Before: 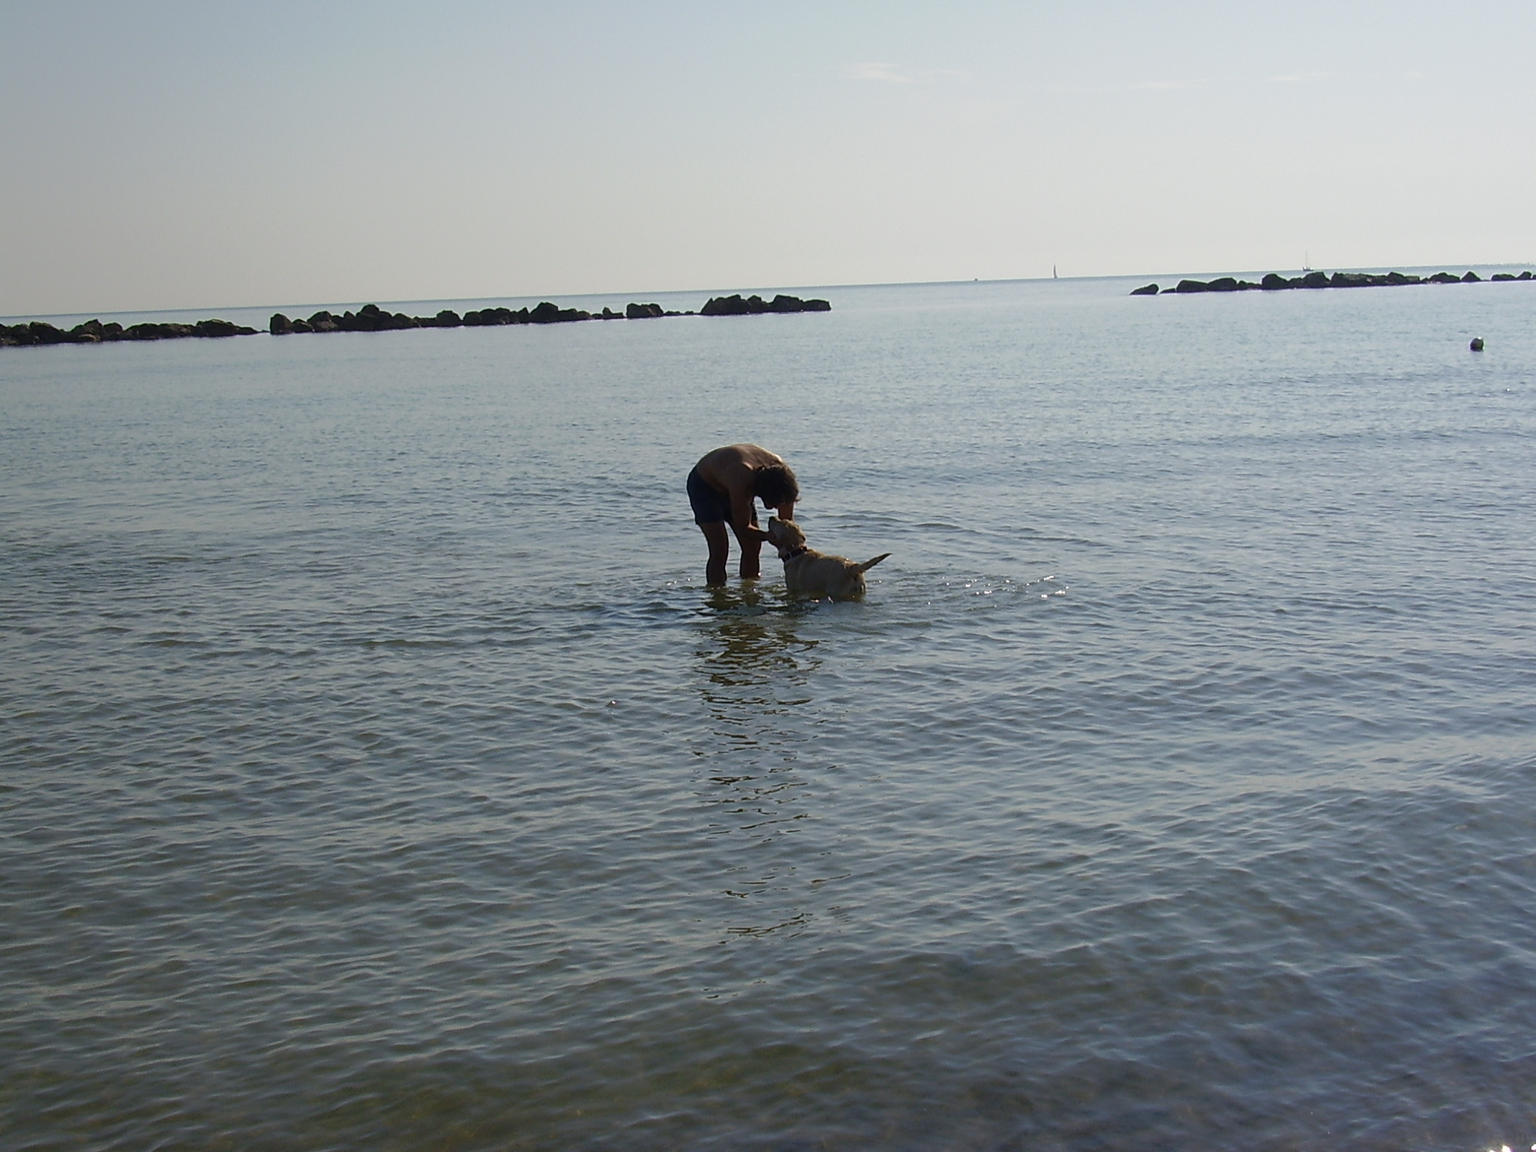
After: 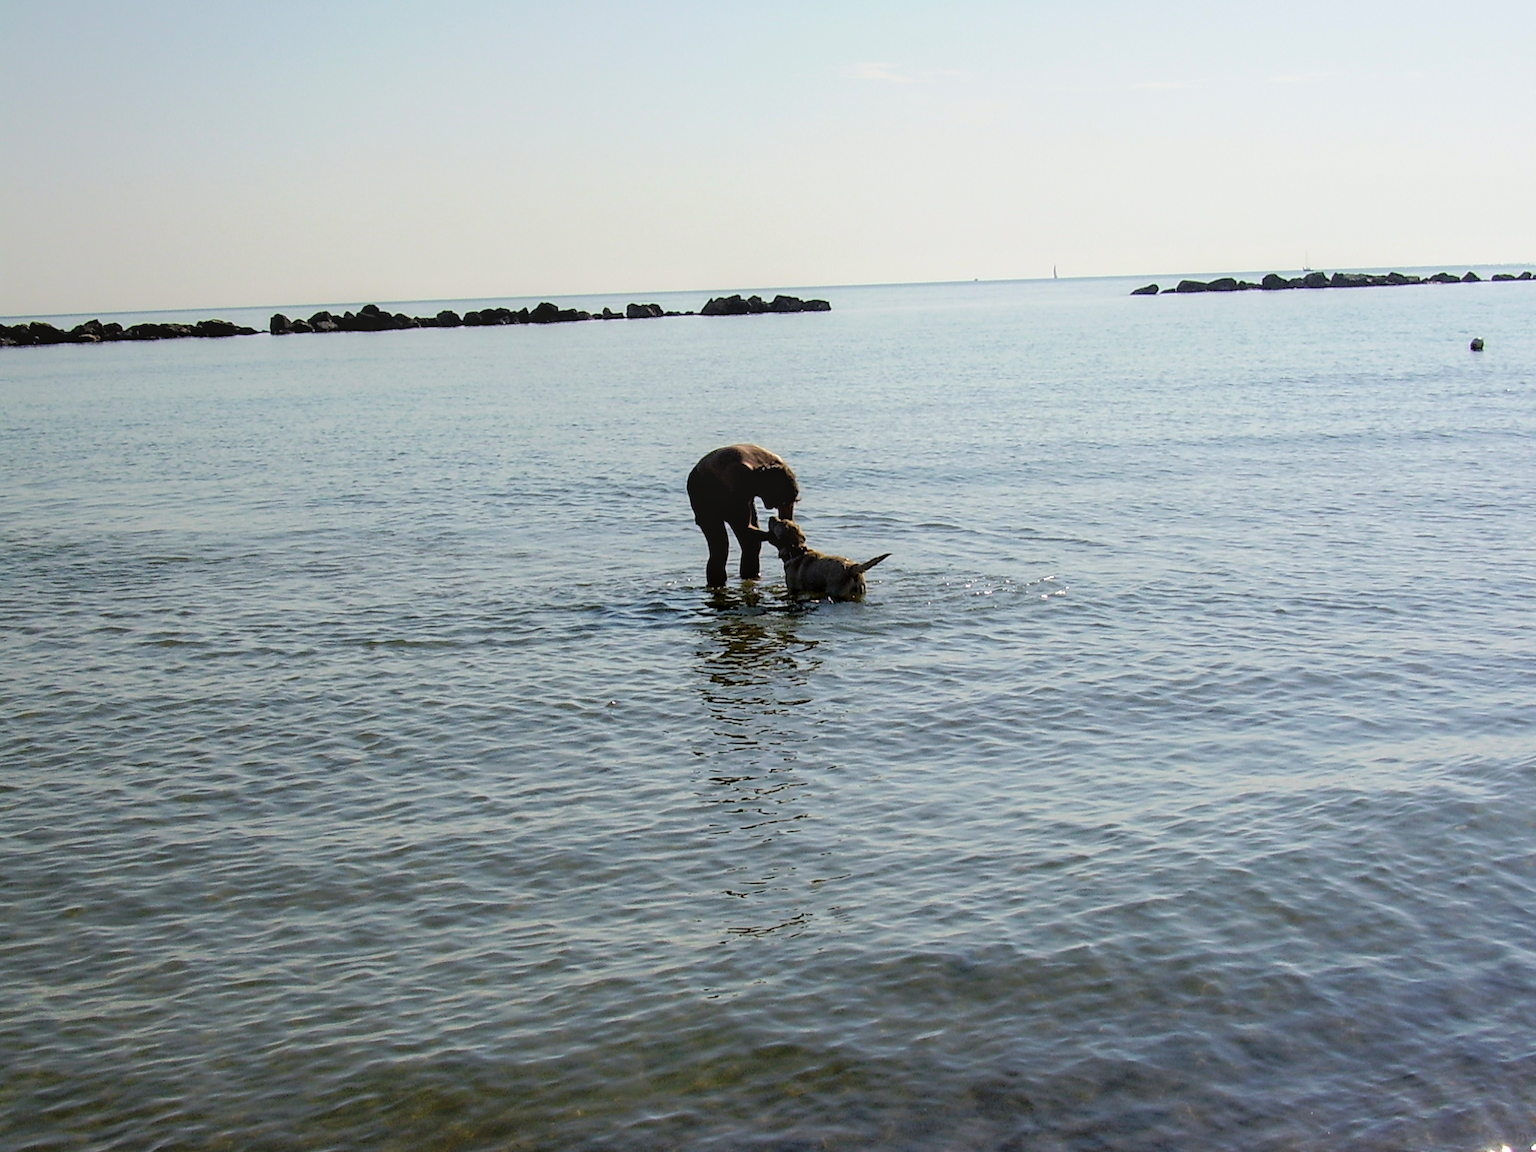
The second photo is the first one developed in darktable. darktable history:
tone curve: curves: ch0 [(0, 0.021) (0.049, 0.044) (0.152, 0.14) (0.328, 0.357) (0.473, 0.529) (0.641, 0.705) (0.868, 0.887) (1, 0.969)]; ch1 [(0, 0) (0.322, 0.328) (0.43, 0.425) (0.474, 0.466) (0.502, 0.503) (0.522, 0.526) (0.564, 0.591) (0.602, 0.632) (0.677, 0.701) (0.859, 0.885) (1, 1)]; ch2 [(0, 0) (0.33, 0.301) (0.447, 0.44) (0.502, 0.505) (0.535, 0.554) (0.565, 0.598) (0.618, 0.629) (1, 1)], color space Lab, independent channels, preserve colors none
rgb levels: levels [[0.013, 0.434, 0.89], [0, 0.5, 1], [0, 0.5, 1]]
local contrast: on, module defaults
contrast brightness saturation: saturation -0.05
